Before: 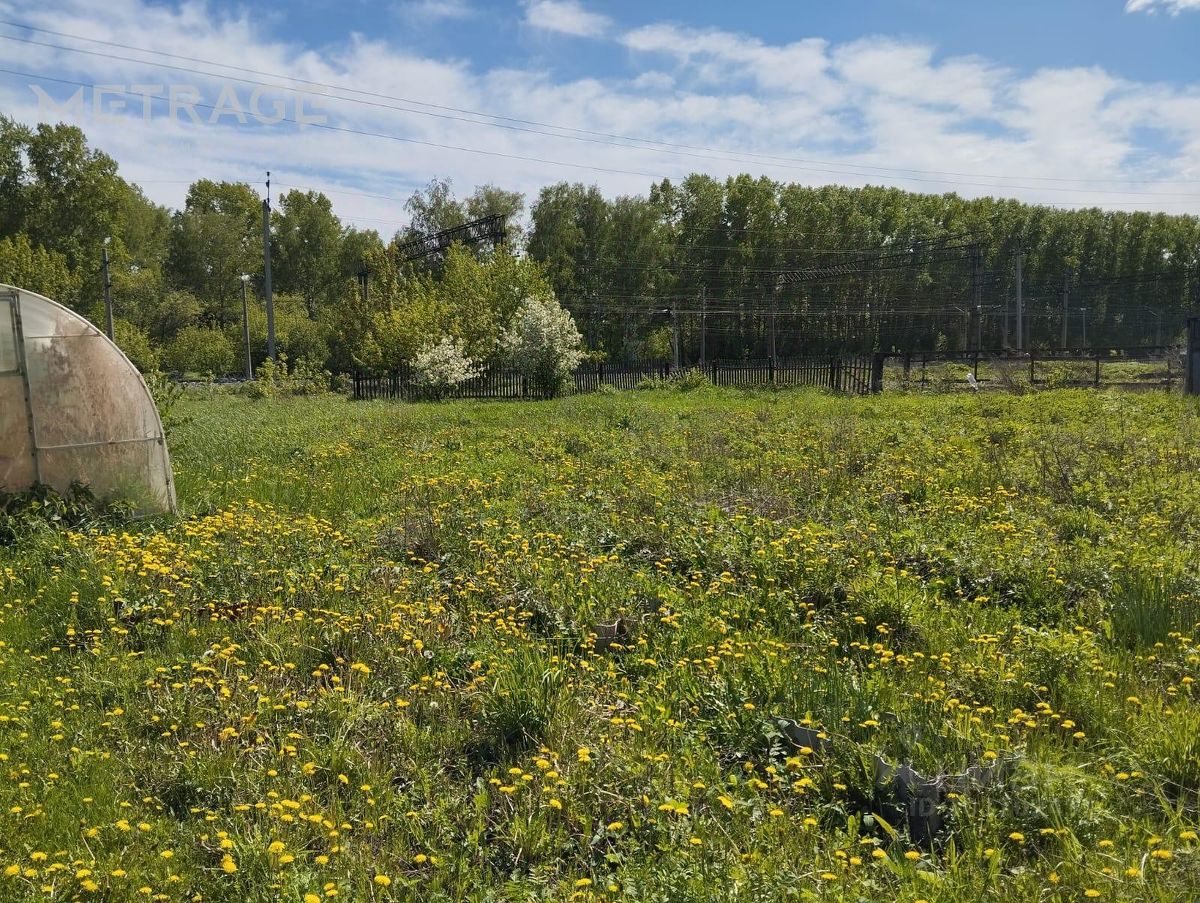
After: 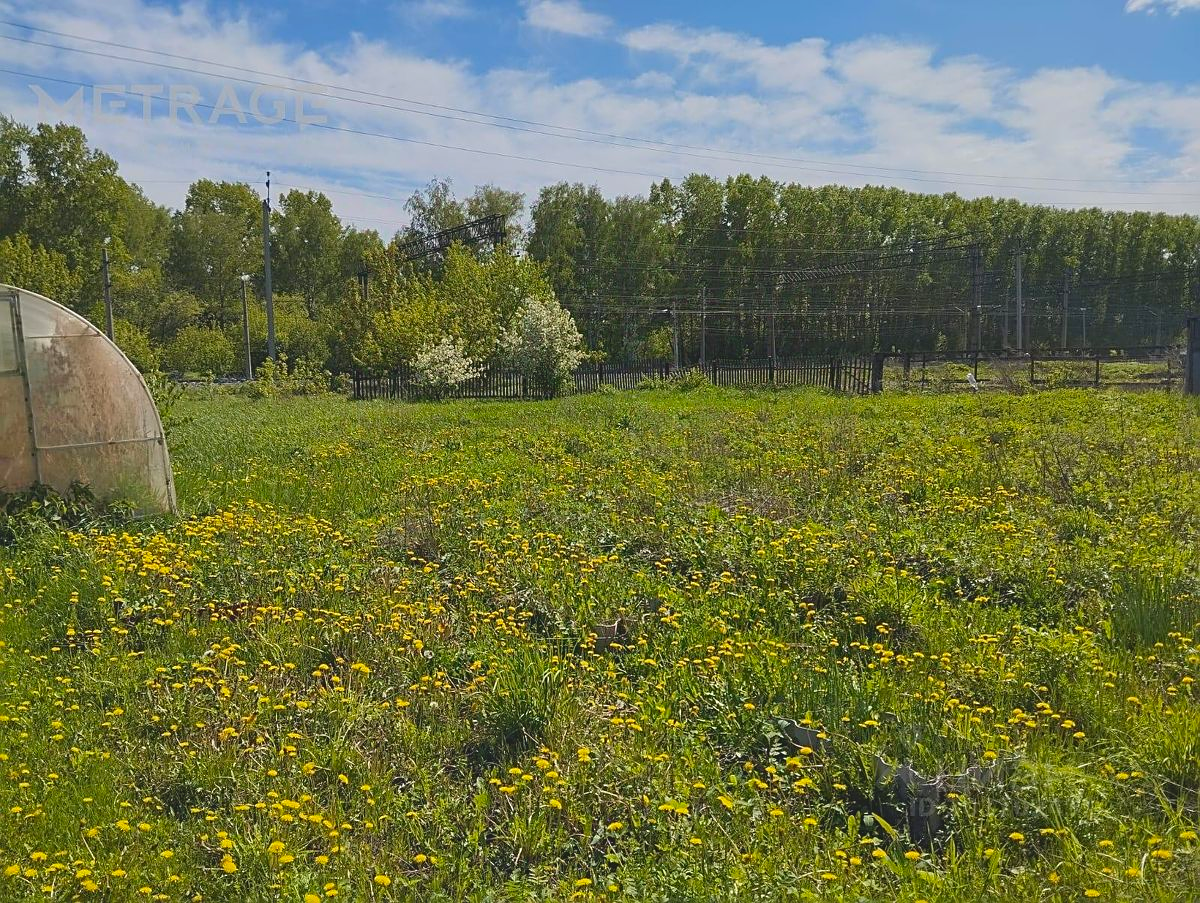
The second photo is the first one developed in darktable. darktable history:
contrast brightness saturation: contrast -0.205, saturation 0.19
sharpen: on, module defaults
